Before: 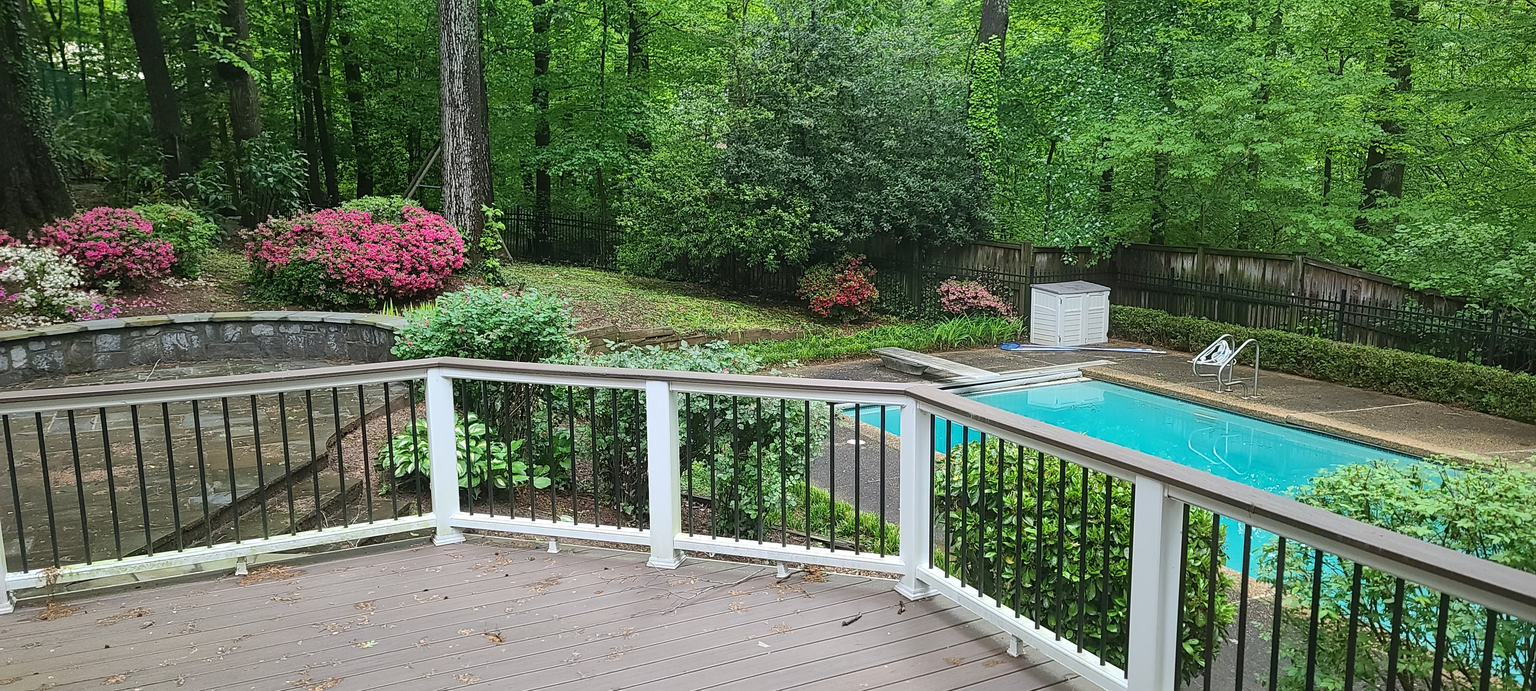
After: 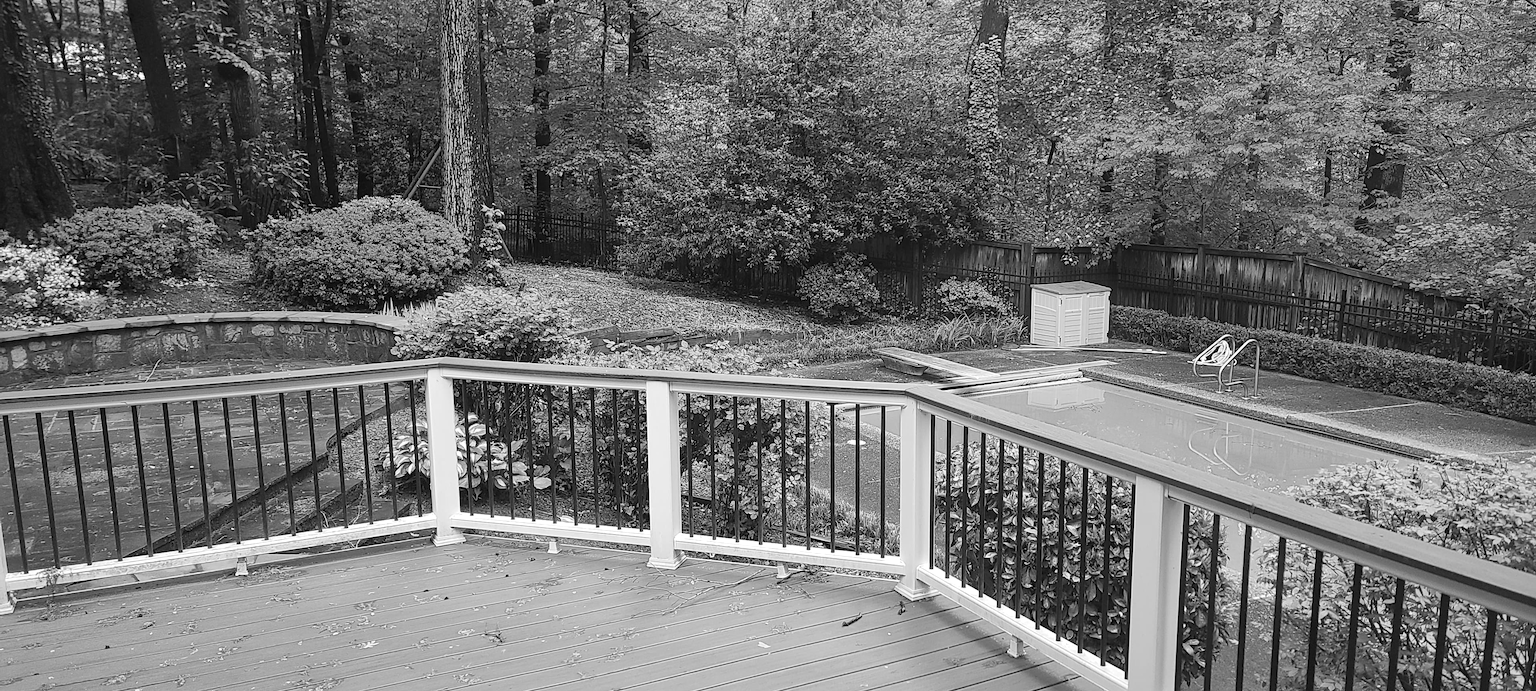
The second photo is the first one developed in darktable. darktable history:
white balance: red 1.066, blue 1.119
monochrome: on, module defaults
